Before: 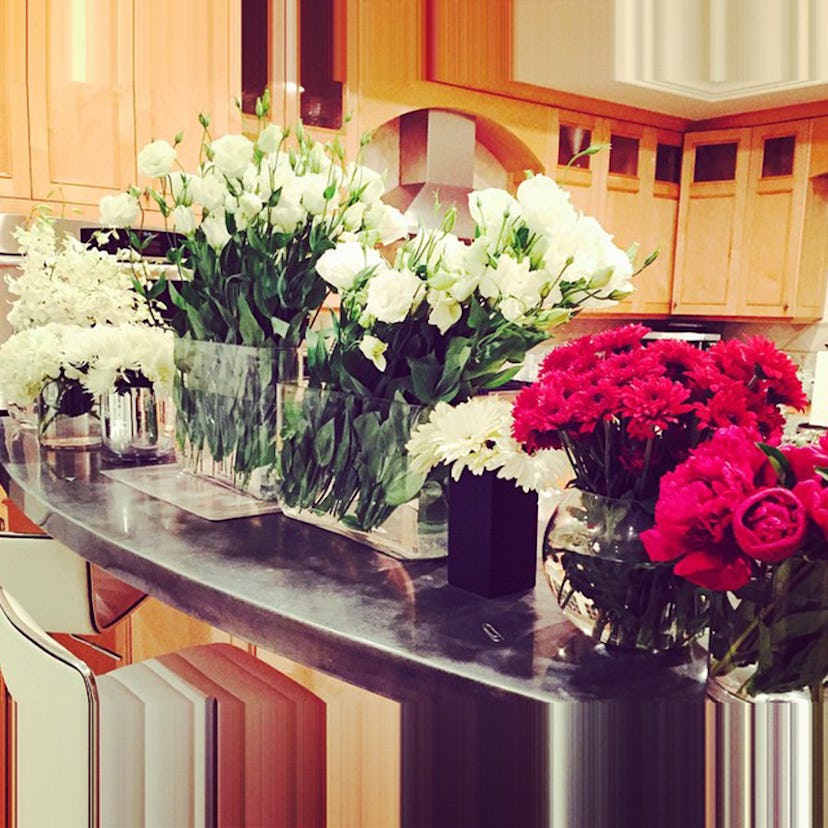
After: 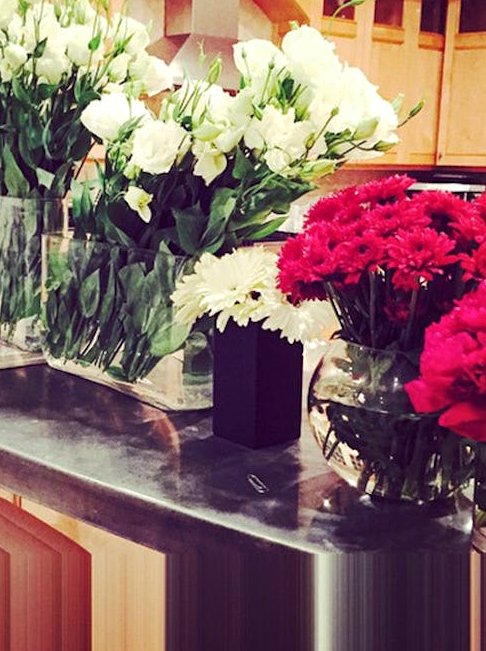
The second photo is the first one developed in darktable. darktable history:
local contrast: highlights 102%, shadows 99%, detail 120%, midtone range 0.2
crop and rotate: left 28.565%, top 18.065%, right 12.648%, bottom 3.311%
